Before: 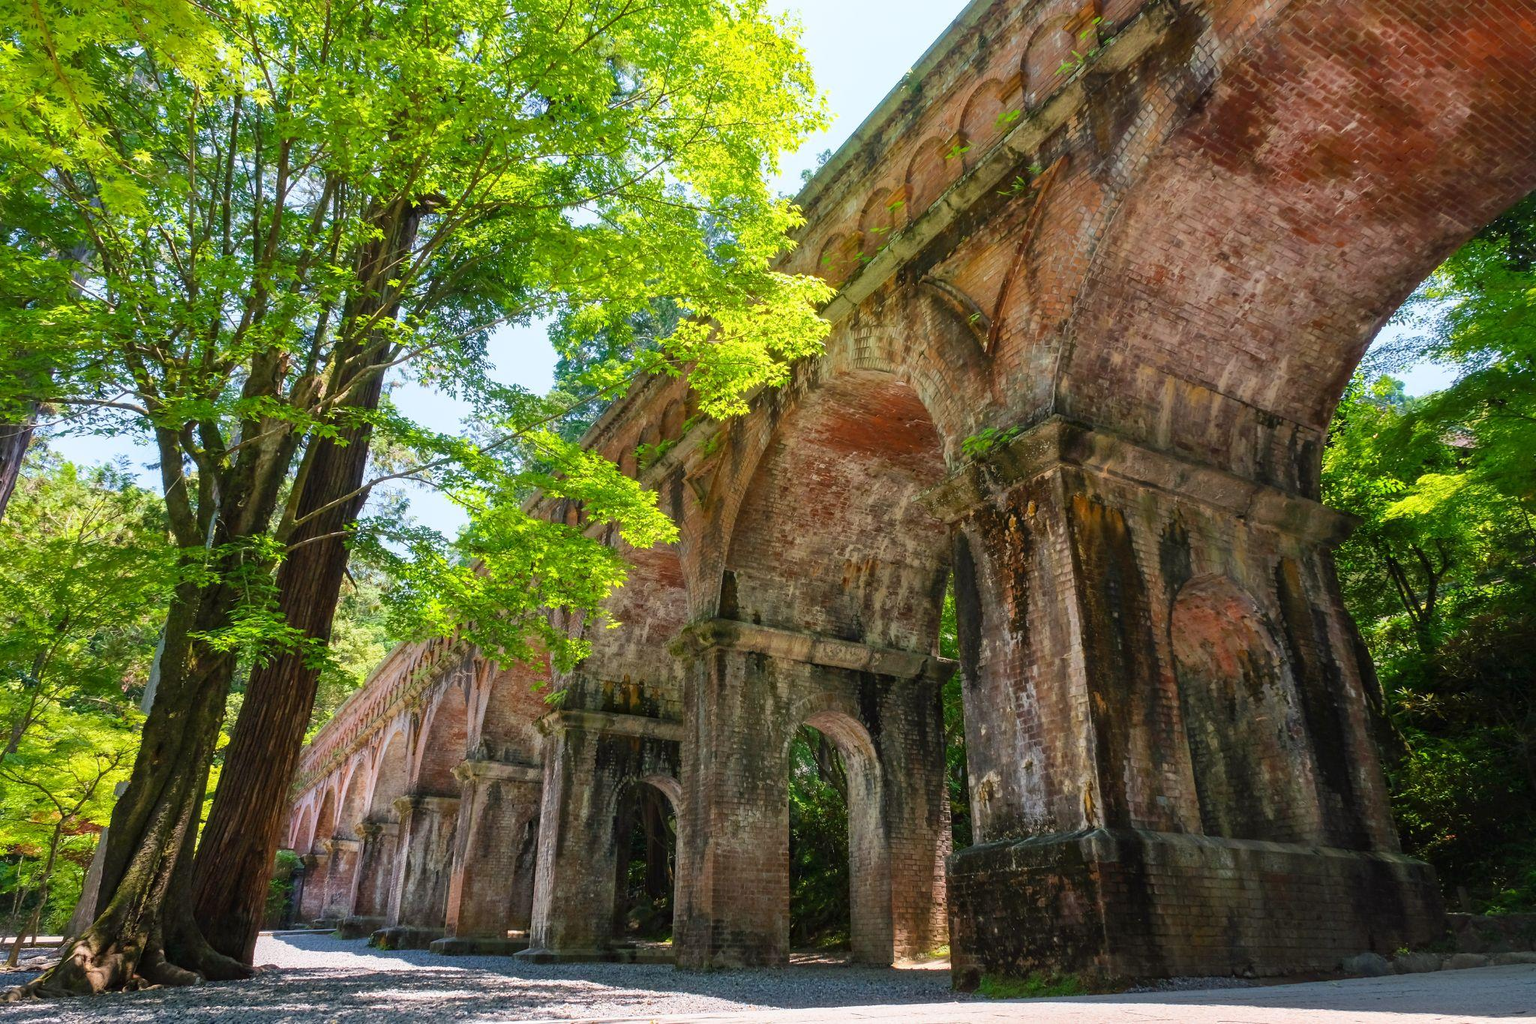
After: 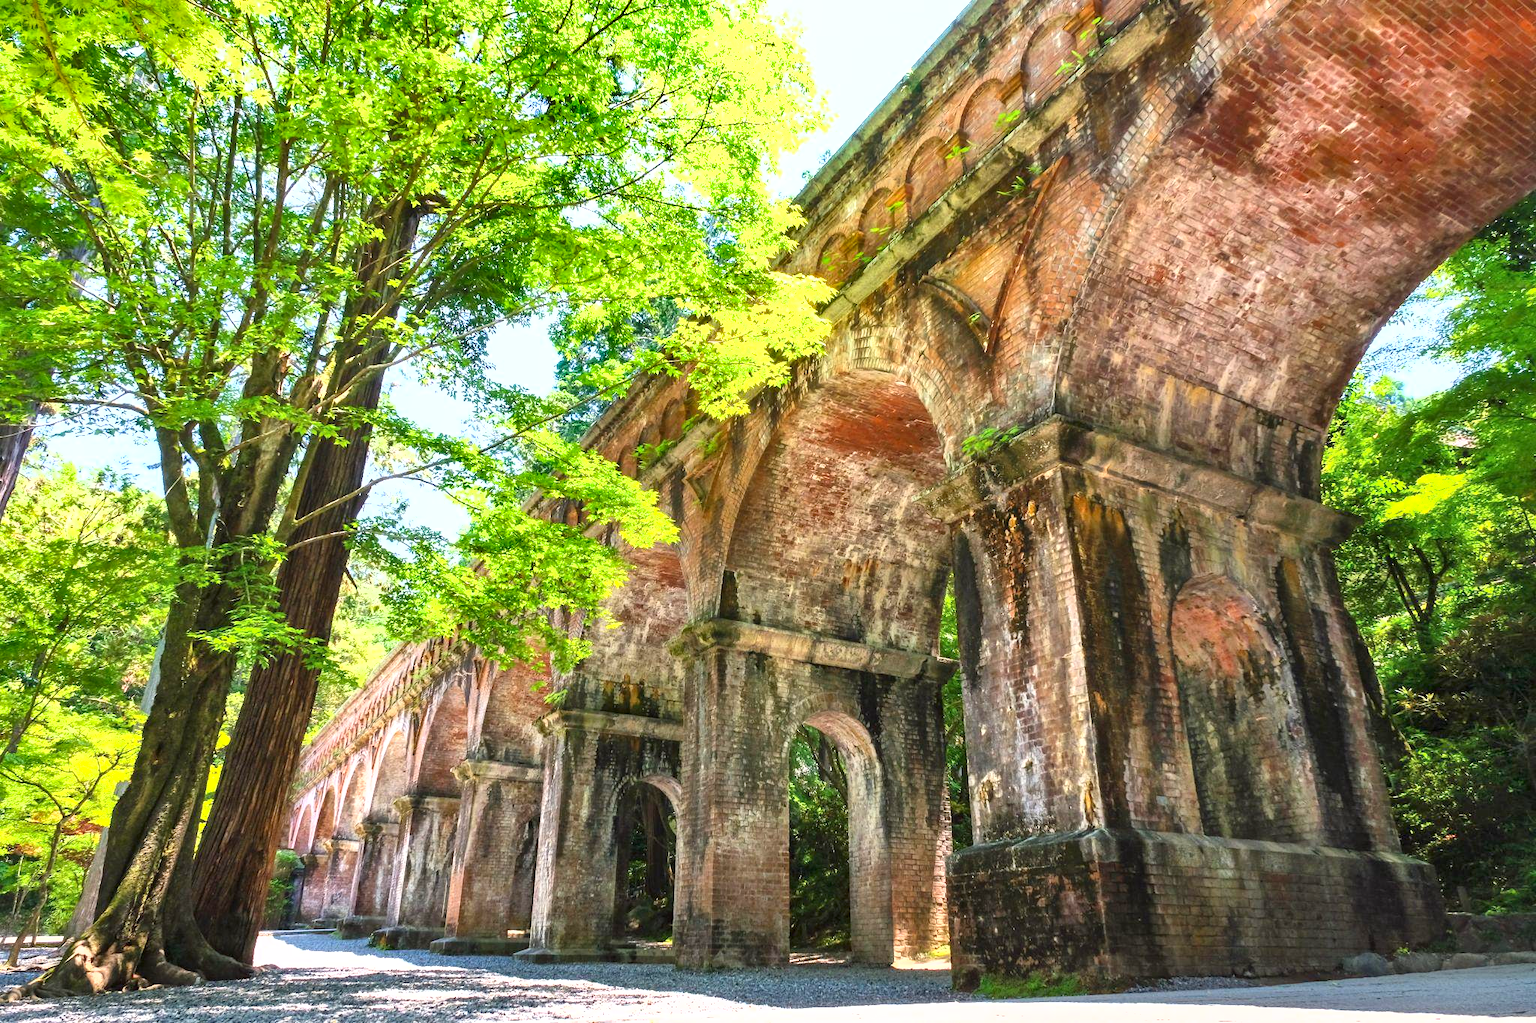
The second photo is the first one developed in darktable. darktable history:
shadows and highlights: low approximation 0.01, soften with gaussian
local contrast: mode bilateral grid, contrast 20, coarseness 50, detail 120%, midtone range 0.2
exposure: black level correction 0, exposure 1.2 EV, compensate exposure bias true, compensate highlight preservation false
